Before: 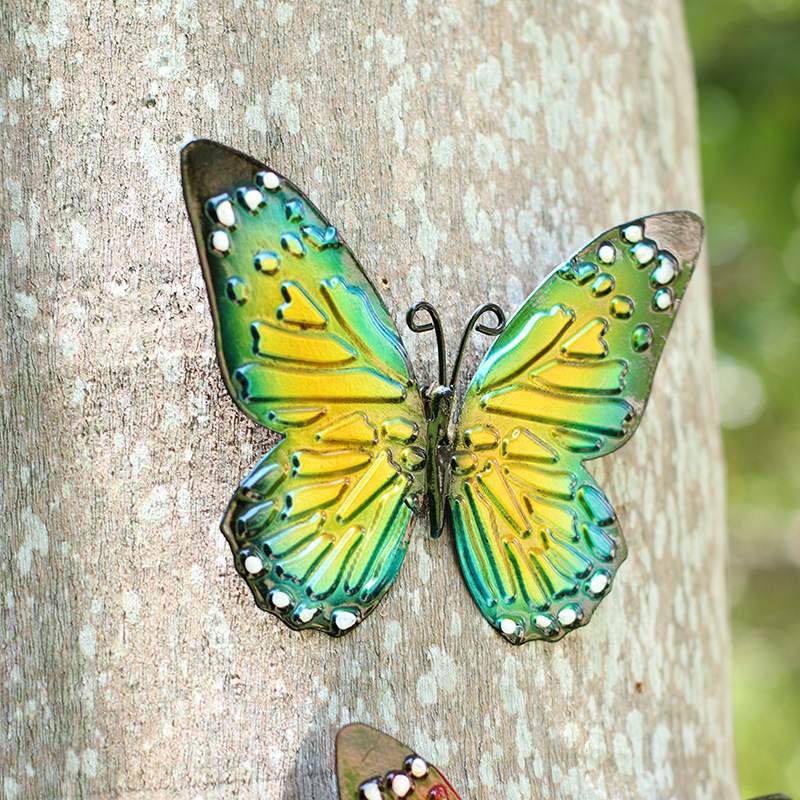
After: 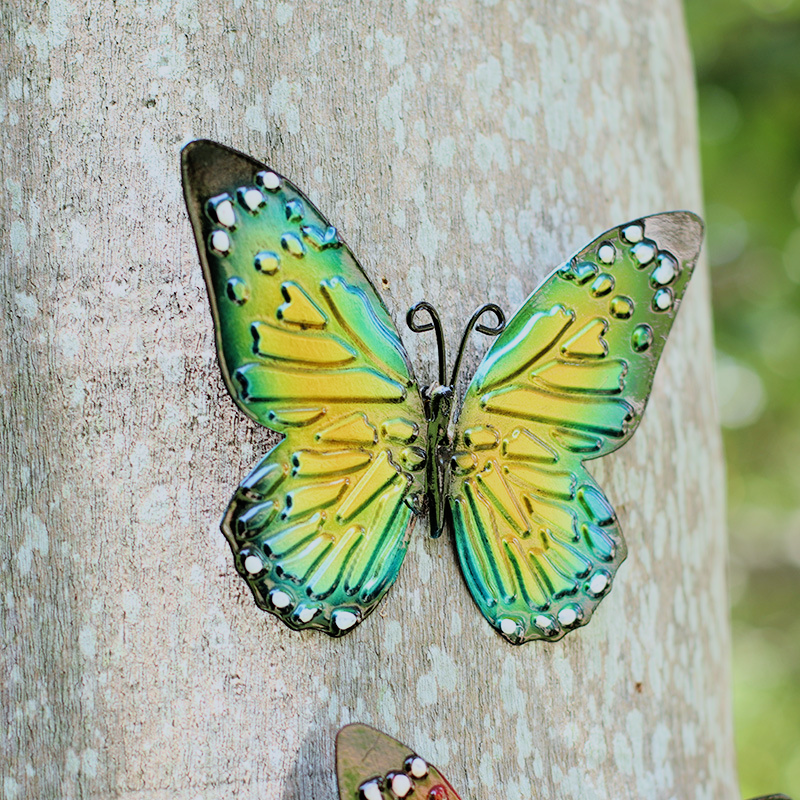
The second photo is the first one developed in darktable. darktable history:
contrast brightness saturation: contrast 0.05
white balance: red 0.967, blue 1.049
filmic rgb: black relative exposure -7.92 EV, white relative exposure 4.13 EV, threshold 3 EV, hardness 4.02, latitude 51.22%, contrast 1.013, shadows ↔ highlights balance 5.35%, color science v5 (2021), contrast in shadows safe, contrast in highlights safe, enable highlight reconstruction true
